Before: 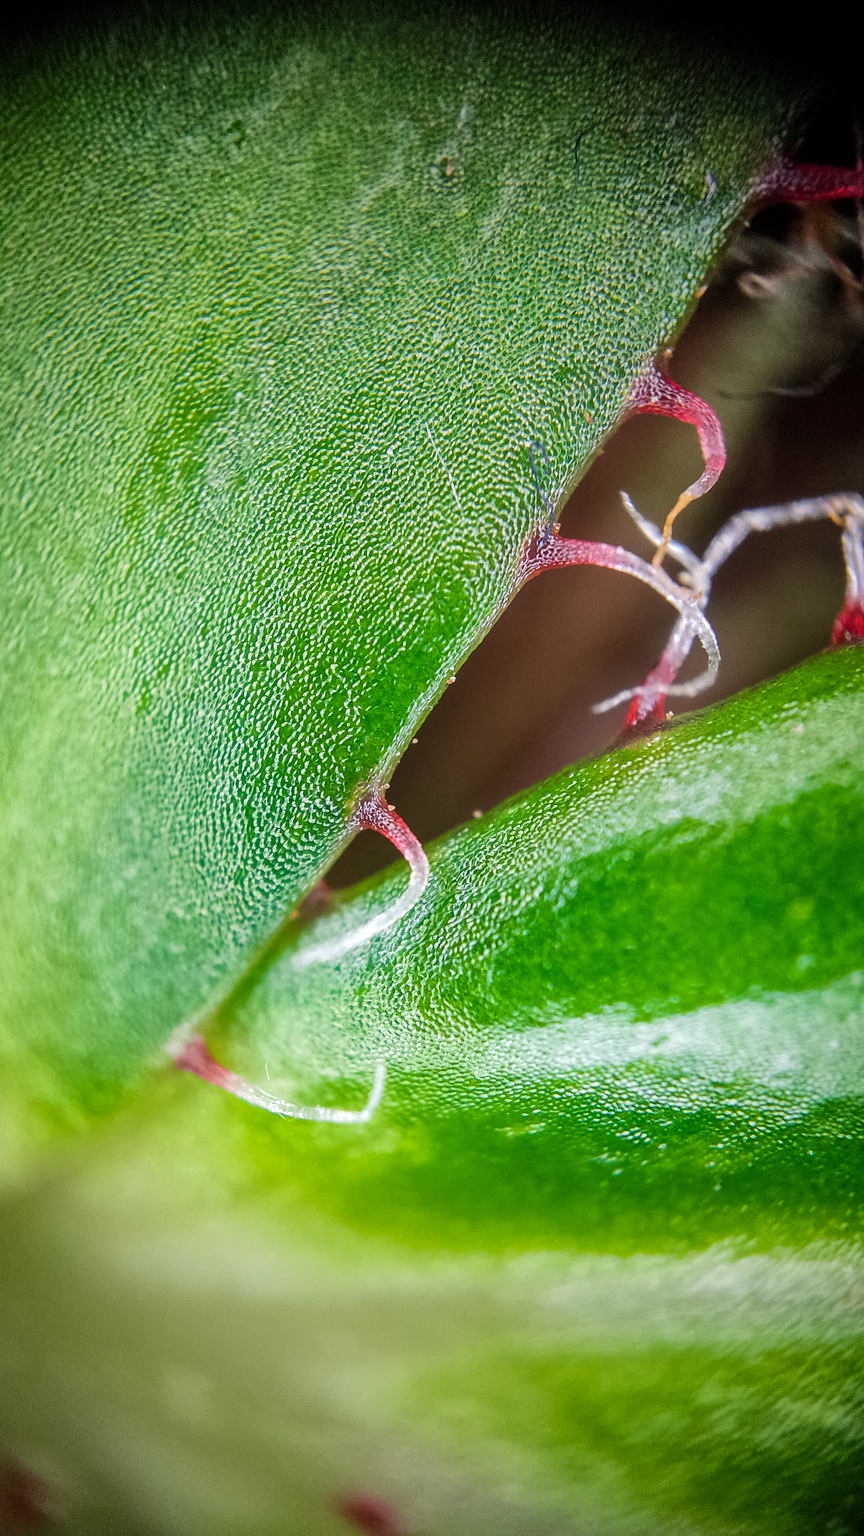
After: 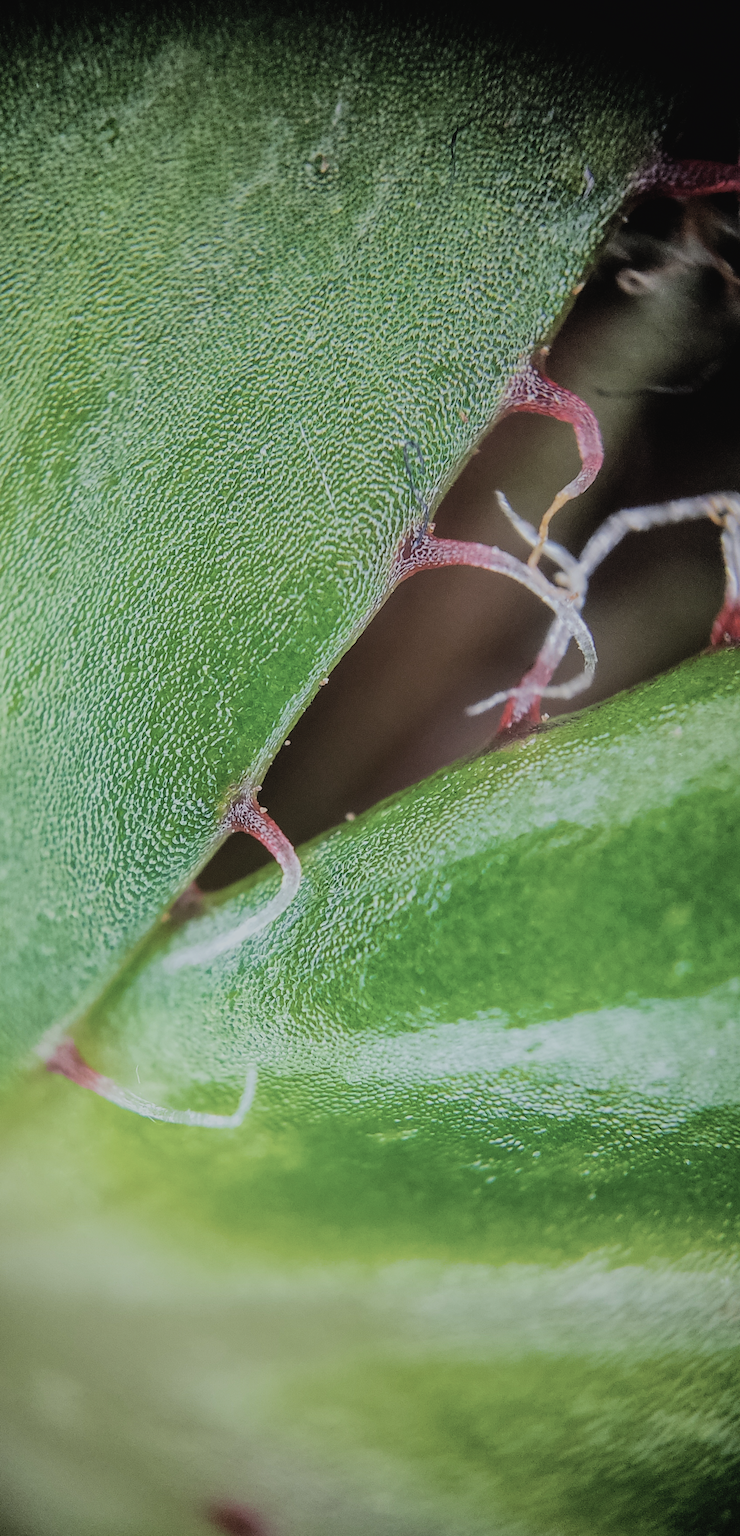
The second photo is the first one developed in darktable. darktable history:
color calibration: output R [1.003, 0.027, -0.041, 0], output G [-0.018, 1.043, -0.038, 0], output B [0.071, -0.086, 1.017, 0], illuminant as shot in camera, x 0.359, y 0.362, temperature 4570.54 K
filmic rgb: black relative exposure -7.15 EV, white relative exposure 5.36 EV, hardness 3.02, color science v6 (2022)
crop and rotate: left 14.584%
rotate and perspective: rotation 0.192°, lens shift (horizontal) -0.015, crop left 0.005, crop right 0.996, crop top 0.006, crop bottom 0.99
contrast brightness saturation: contrast -0.05, saturation -0.41
